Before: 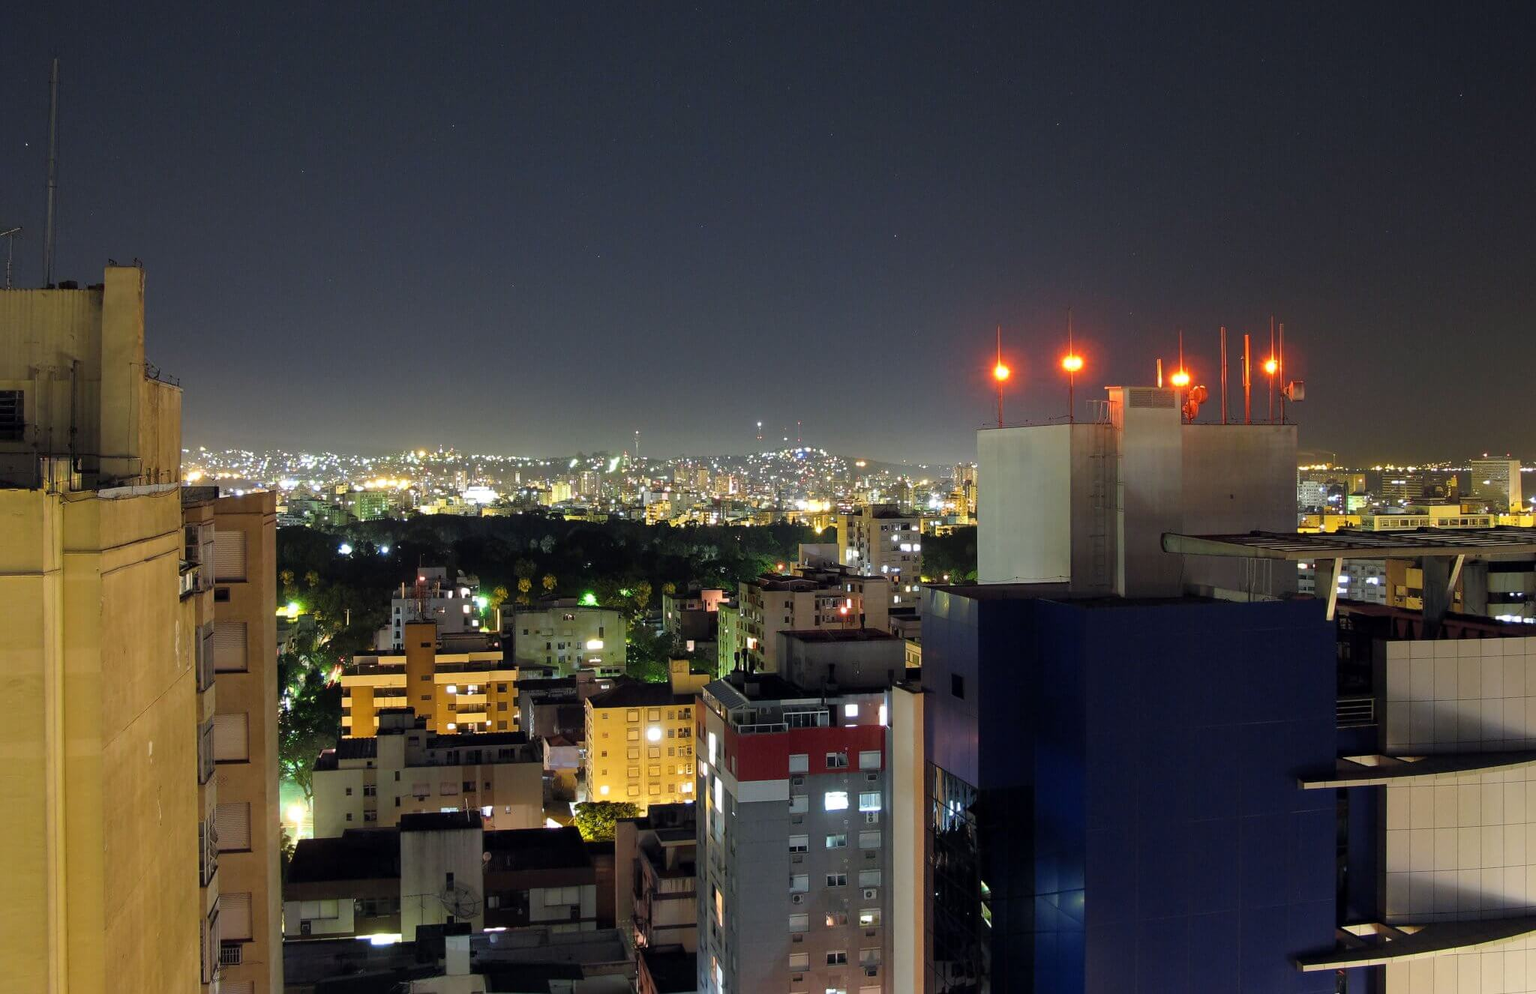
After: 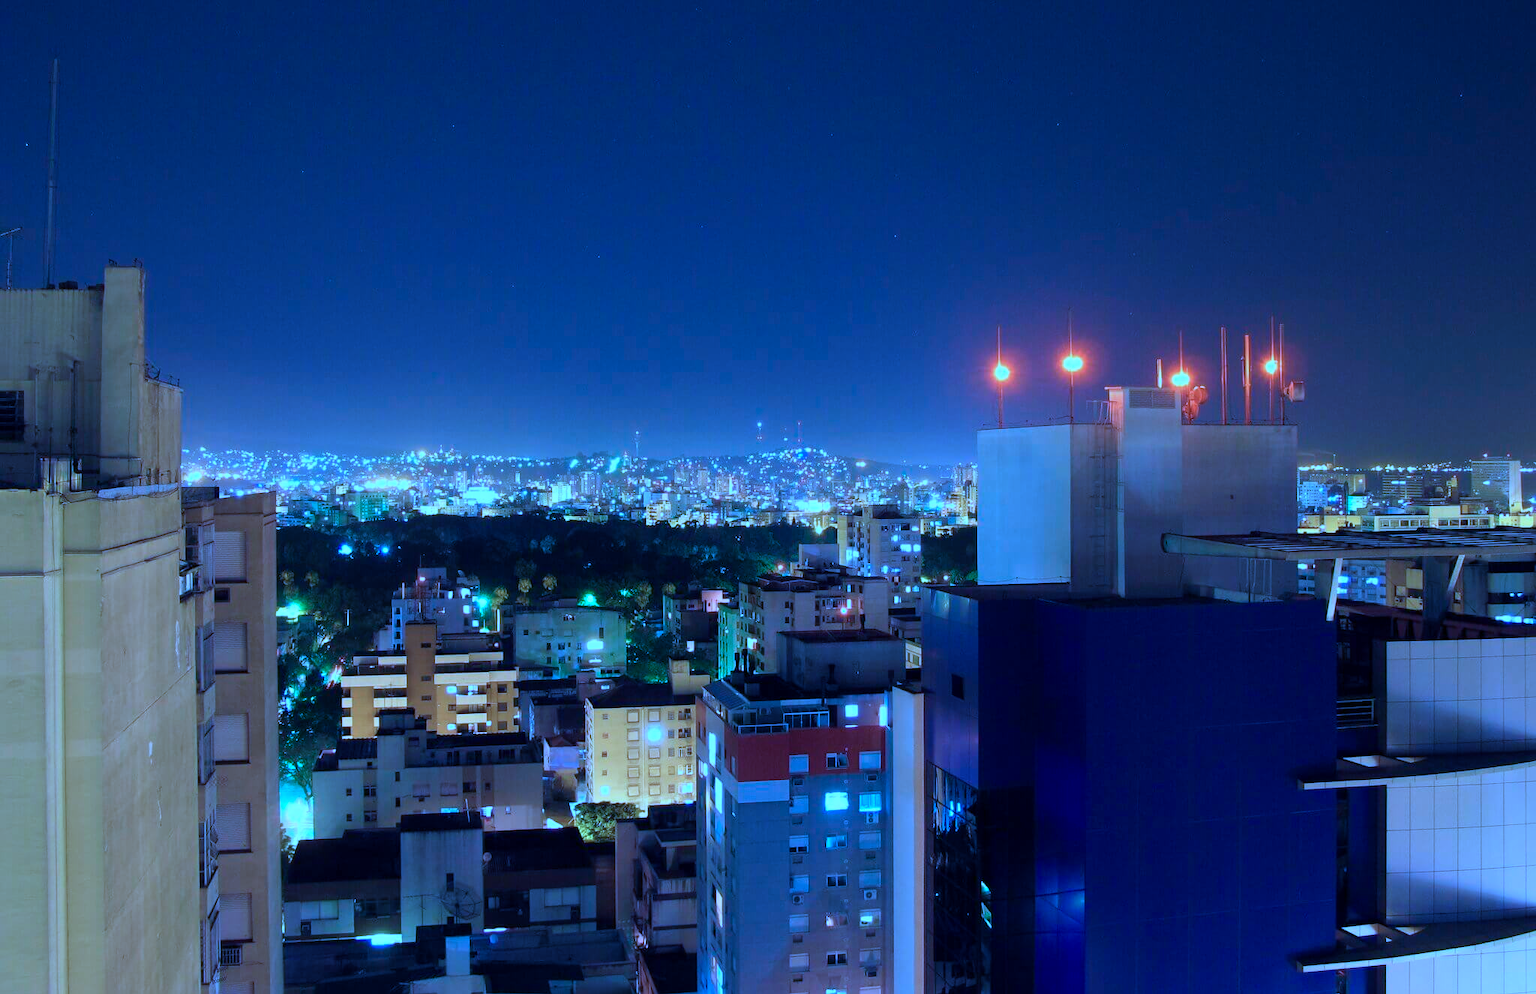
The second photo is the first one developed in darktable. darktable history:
color calibration: gray › normalize channels true, illuminant as shot in camera, x 0.483, y 0.431, temperature 2435.62 K, gamut compression 0.007
